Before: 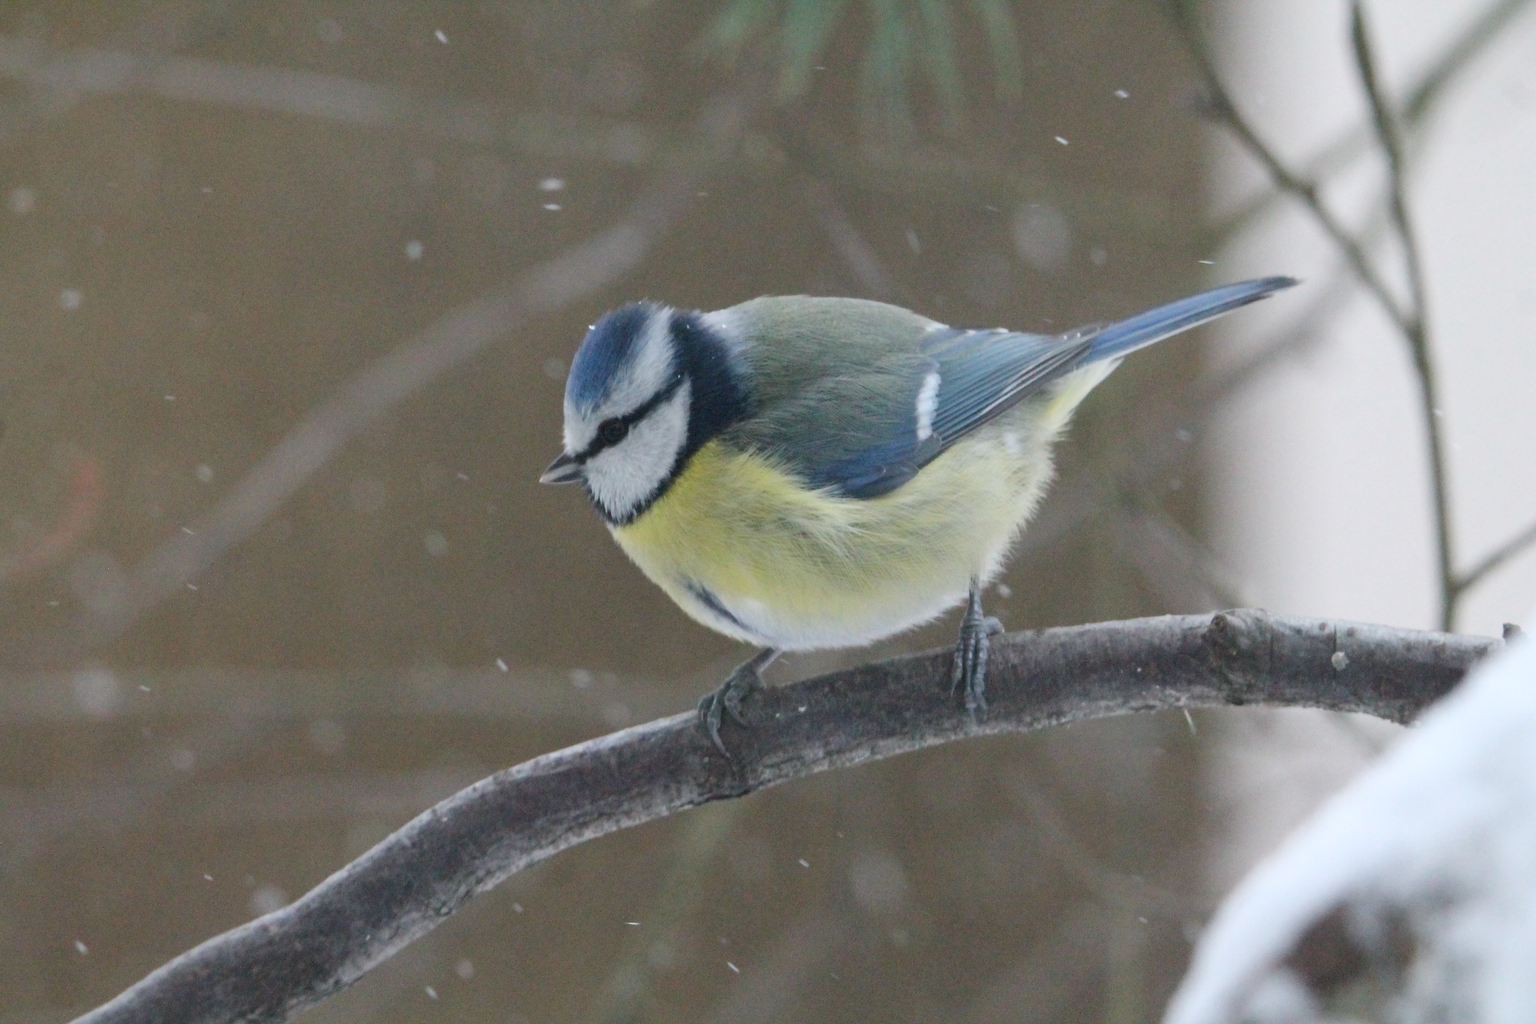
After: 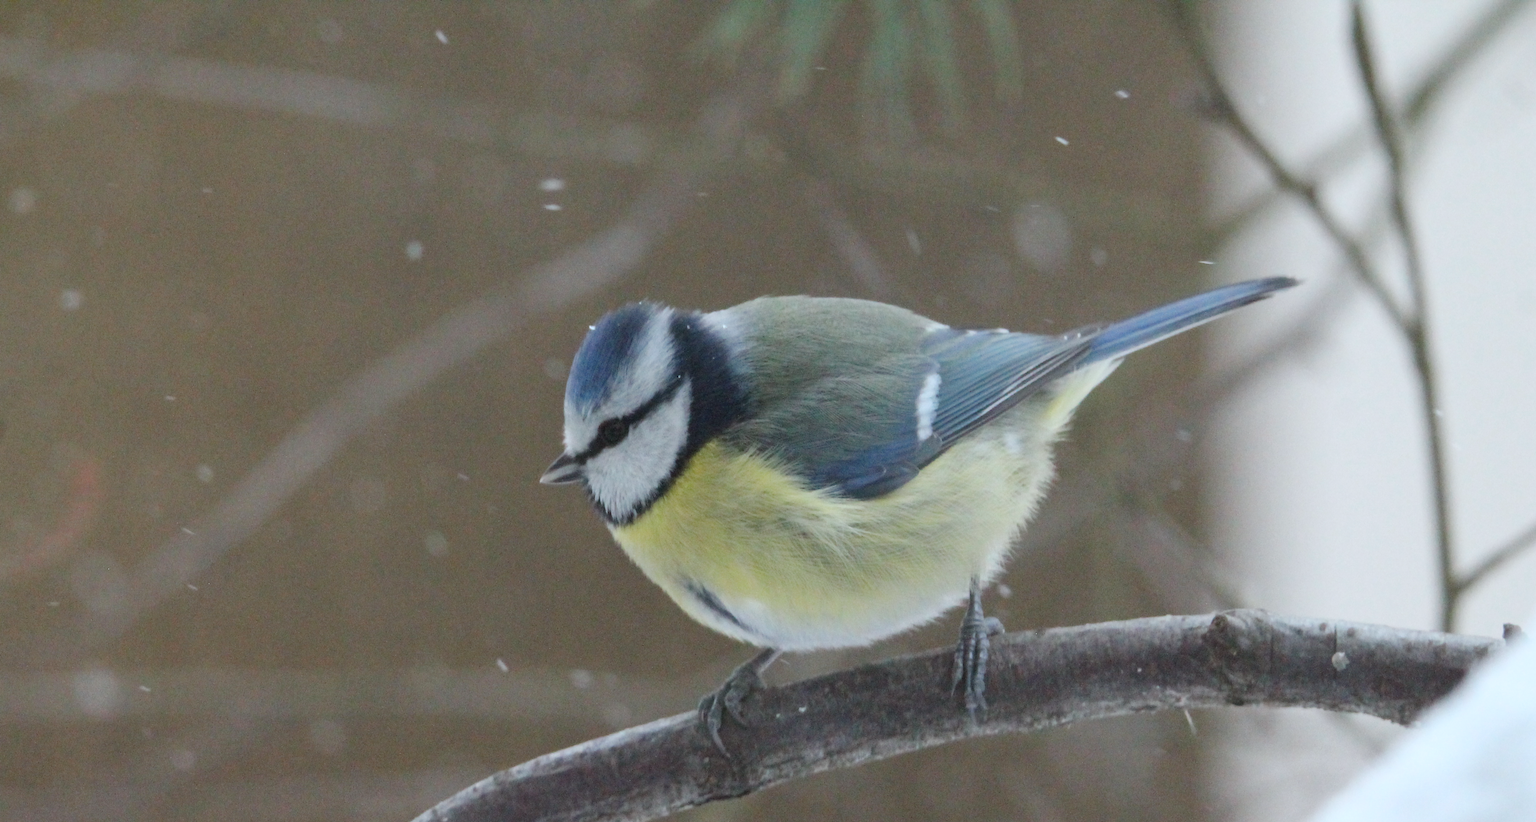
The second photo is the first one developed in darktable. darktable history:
crop: bottom 19.644%
color correction: highlights a* -2.73, highlights b* -2.09, shadows a* 2.41, shadows b* 2.73
